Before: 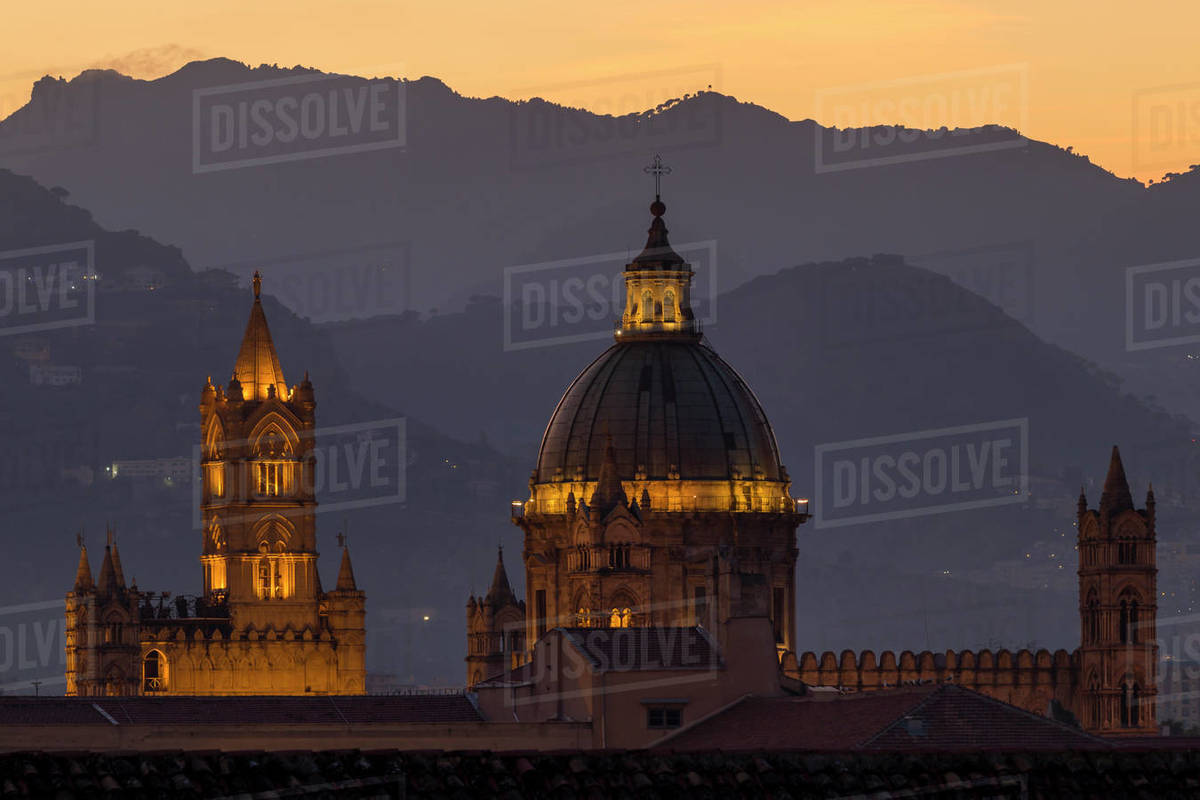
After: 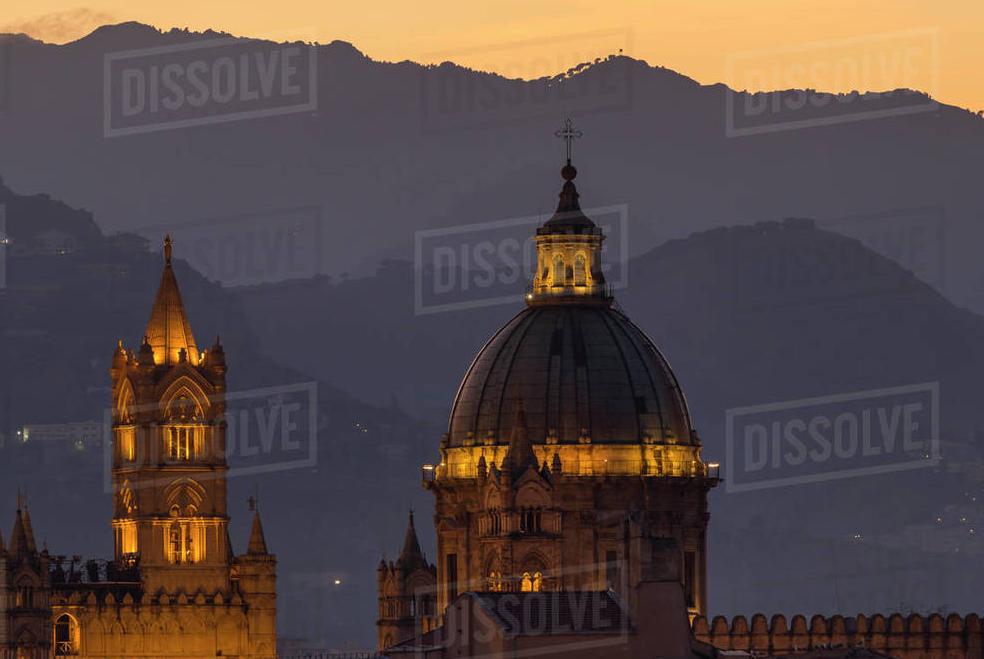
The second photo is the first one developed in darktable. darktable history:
crop and rotate: left 7.431%, top 4.518%, right 10.508%, bottom 12.992%
